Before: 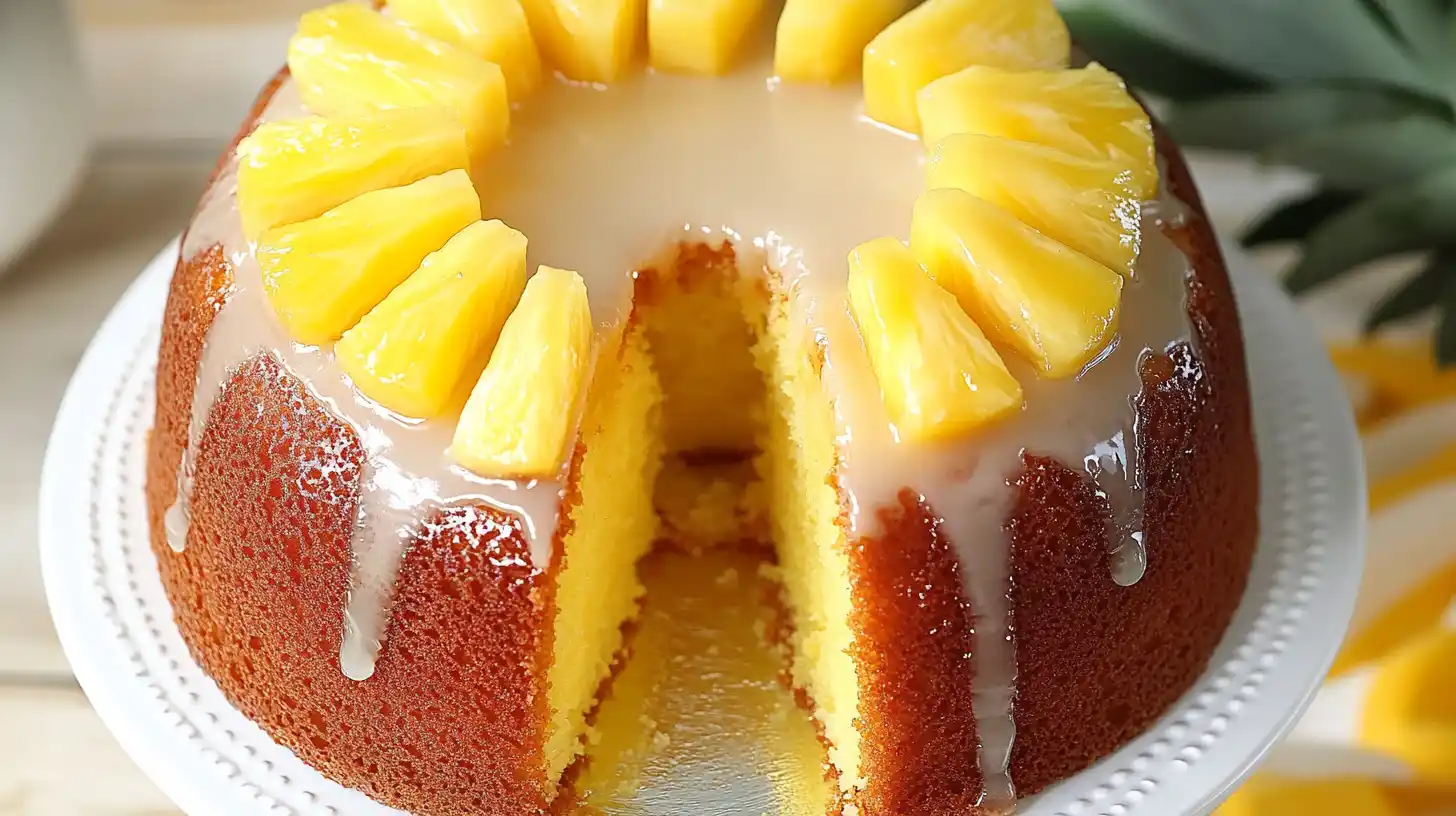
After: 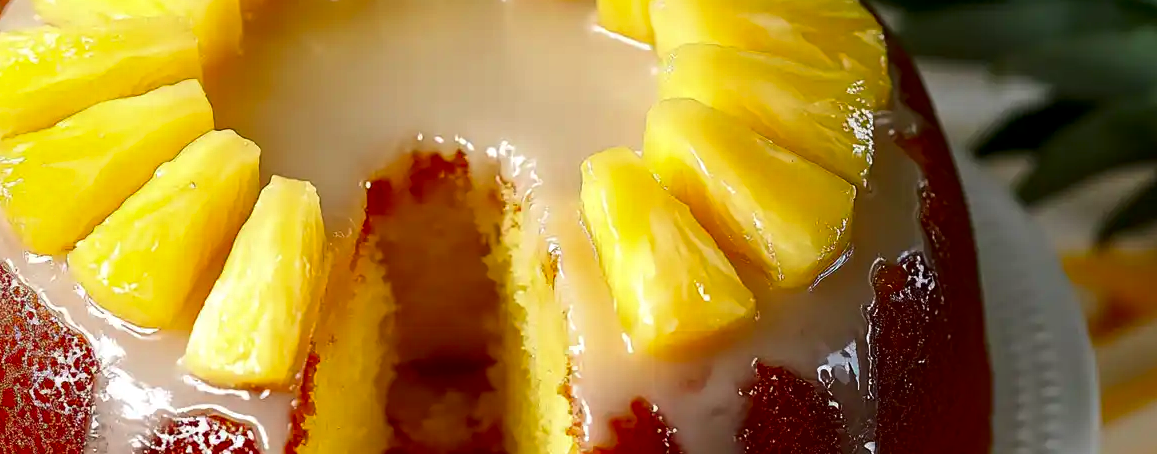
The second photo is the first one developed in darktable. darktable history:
contrast brightness saturation: brightness -0.25, saturation 0.2
local contrast: highlights 100%, shadows 100%, detail 120%, midtone range 0.2
white balance: red 1, blue 1
crop: left 18.38%, top 11.092%, right 2.134%, bottom 33.217%
